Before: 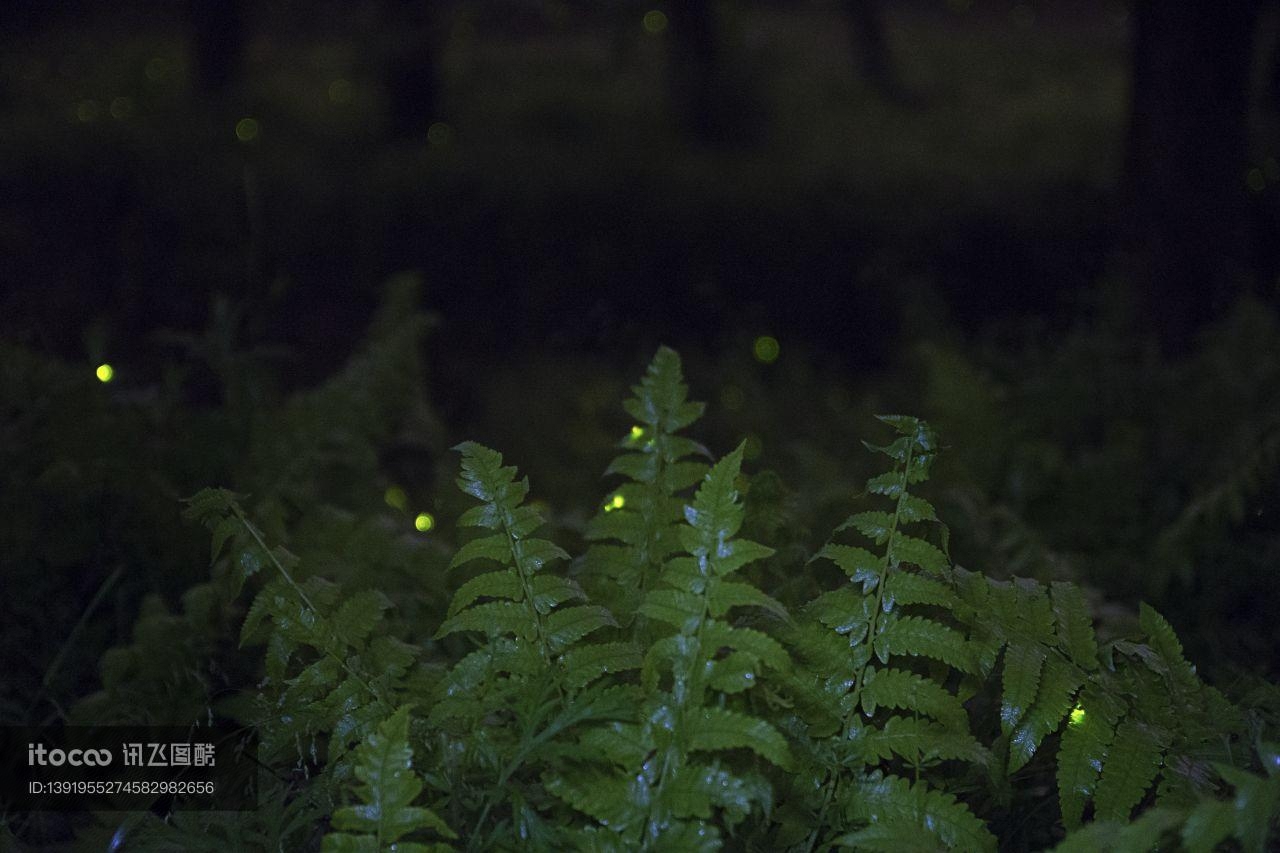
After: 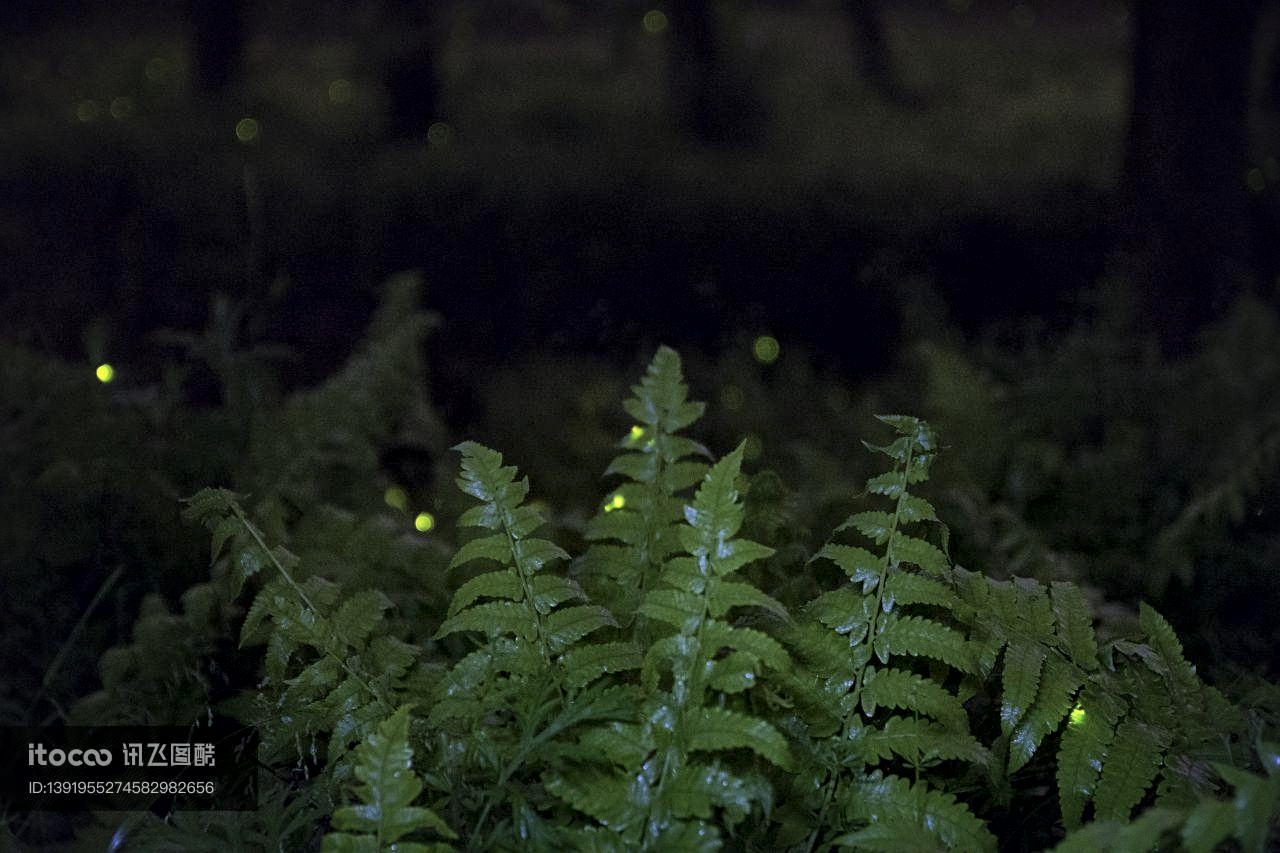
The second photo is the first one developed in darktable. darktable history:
local contrast: mode bilateral grid, contrast 99, coarseness 99, detail 165%, midtone range 0.2
